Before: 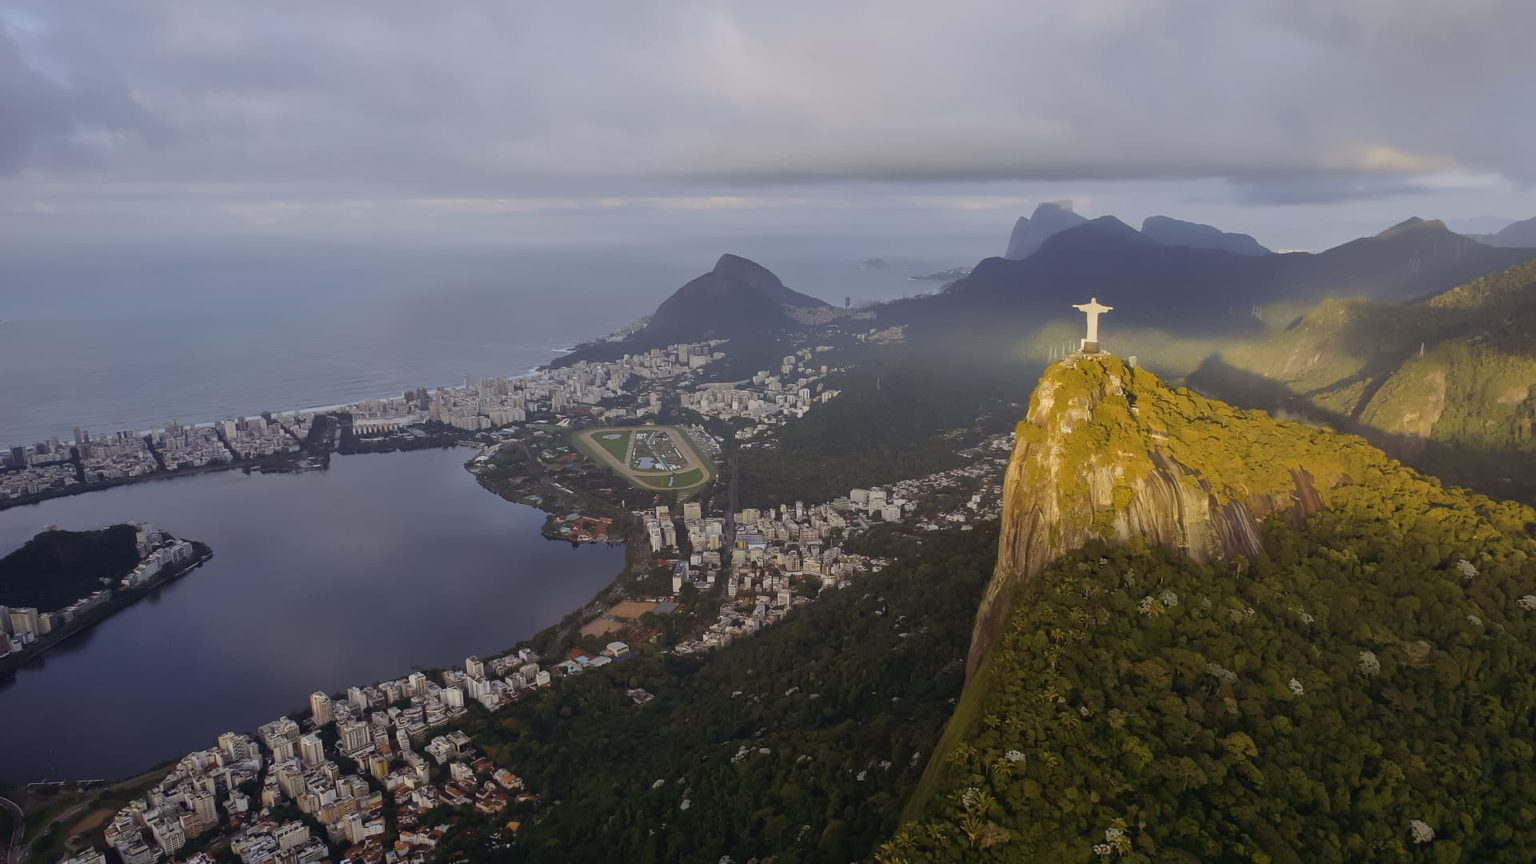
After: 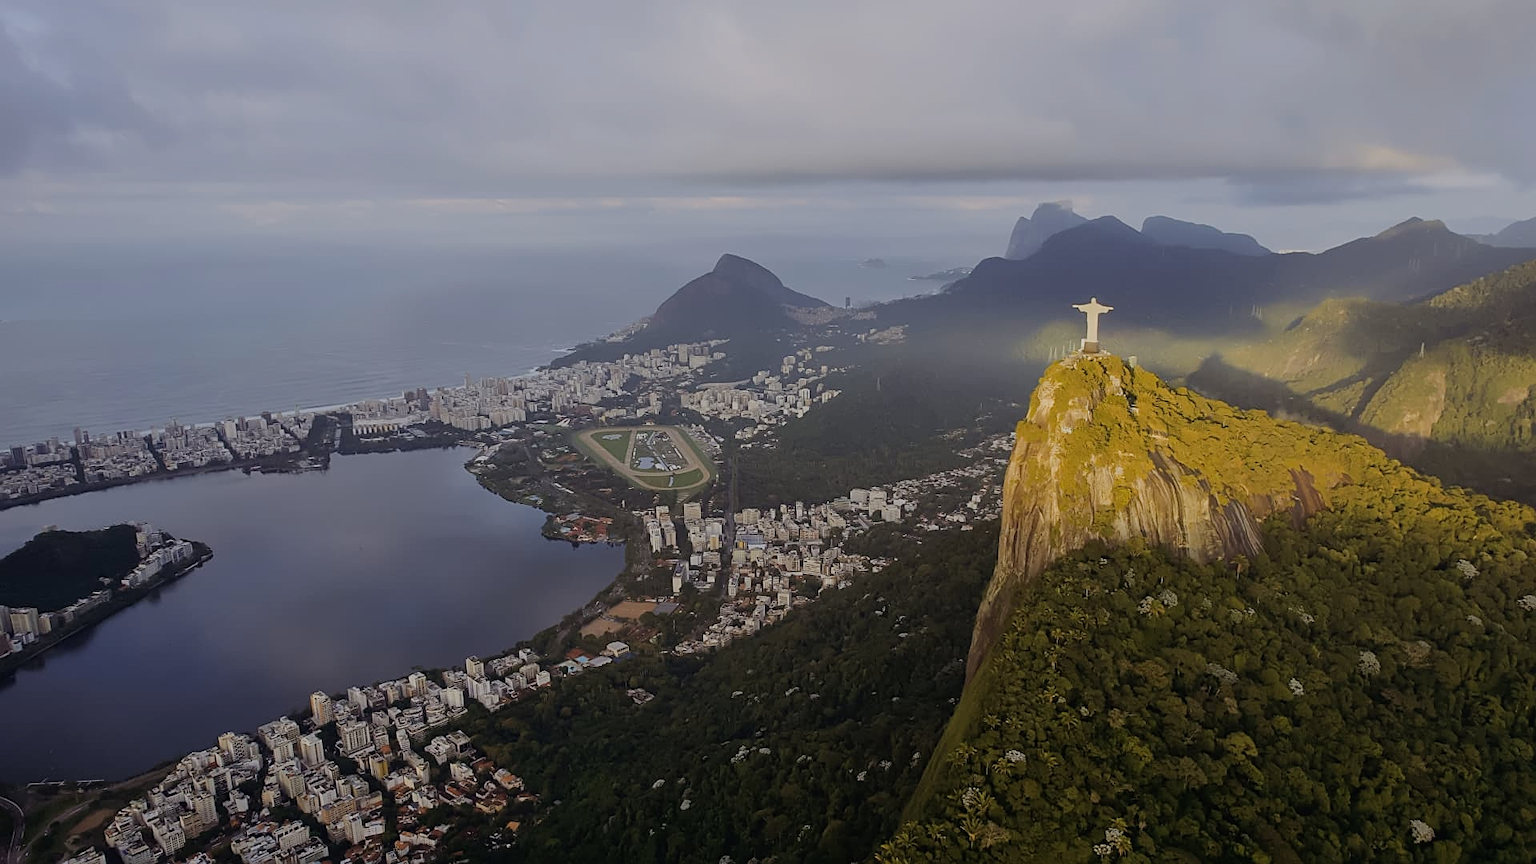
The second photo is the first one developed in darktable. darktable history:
sharpen: on, module defaults
filmic rgb: black relative exposure -16 EV, white relative exposure 4.97 EV, hardness 6.25
